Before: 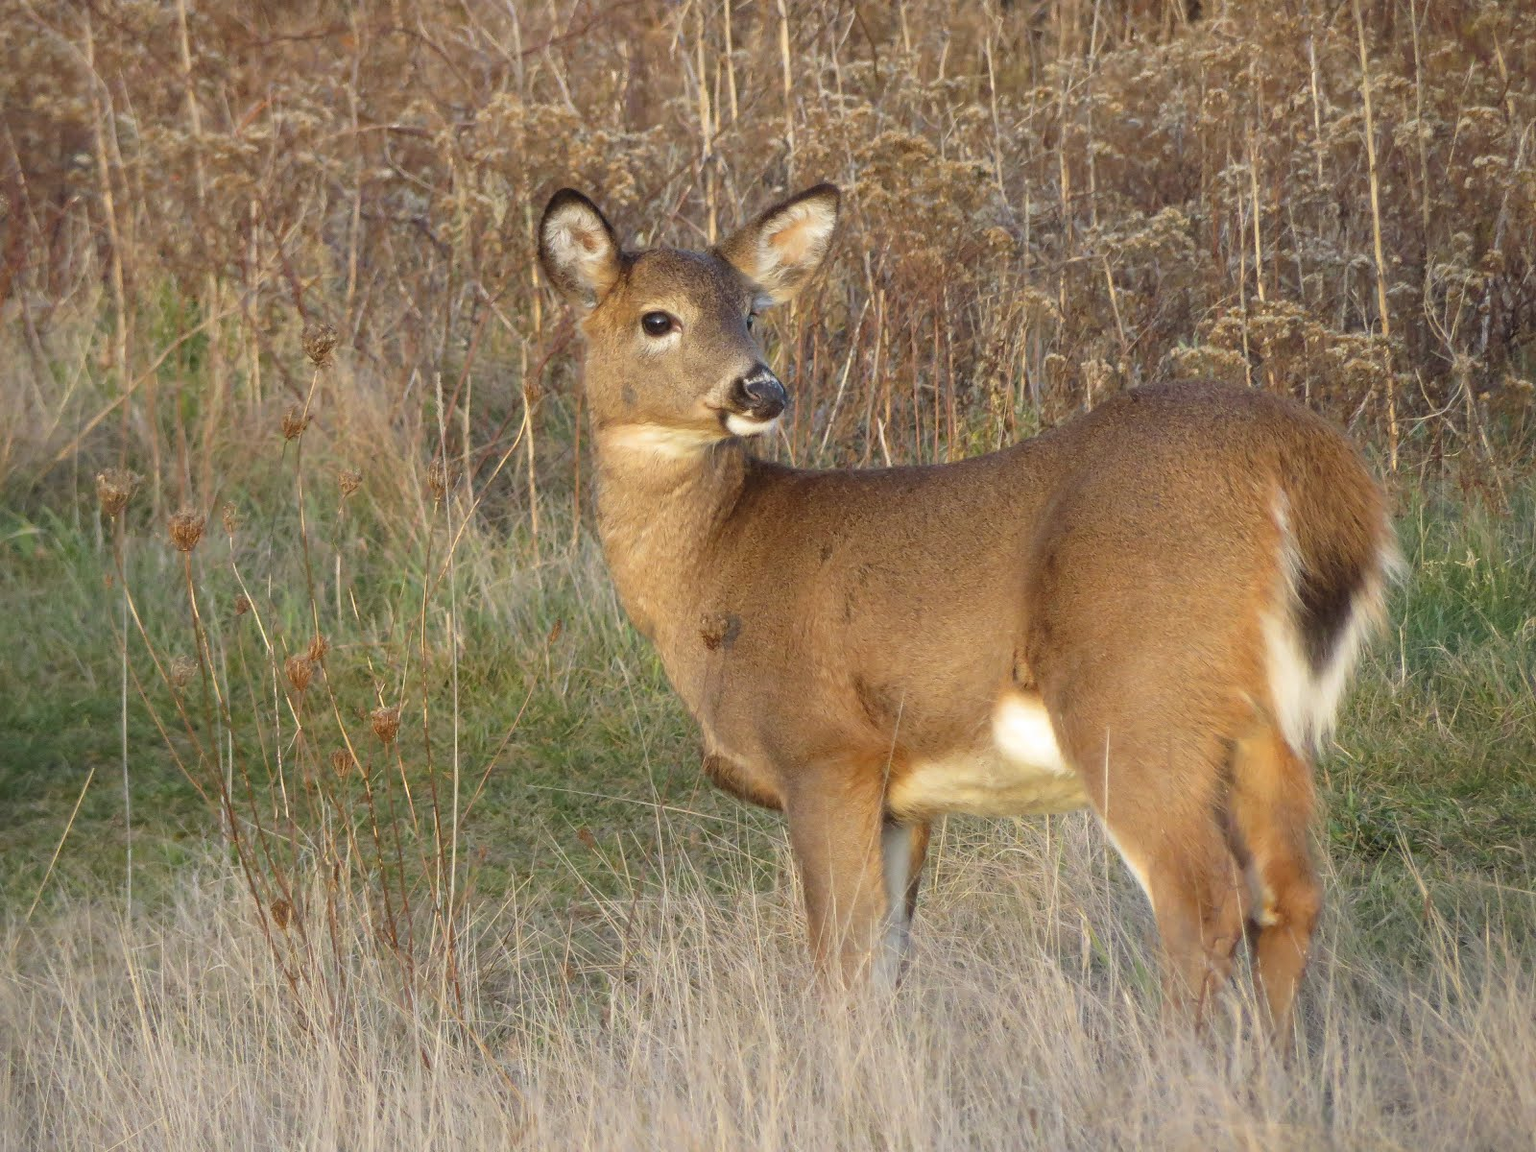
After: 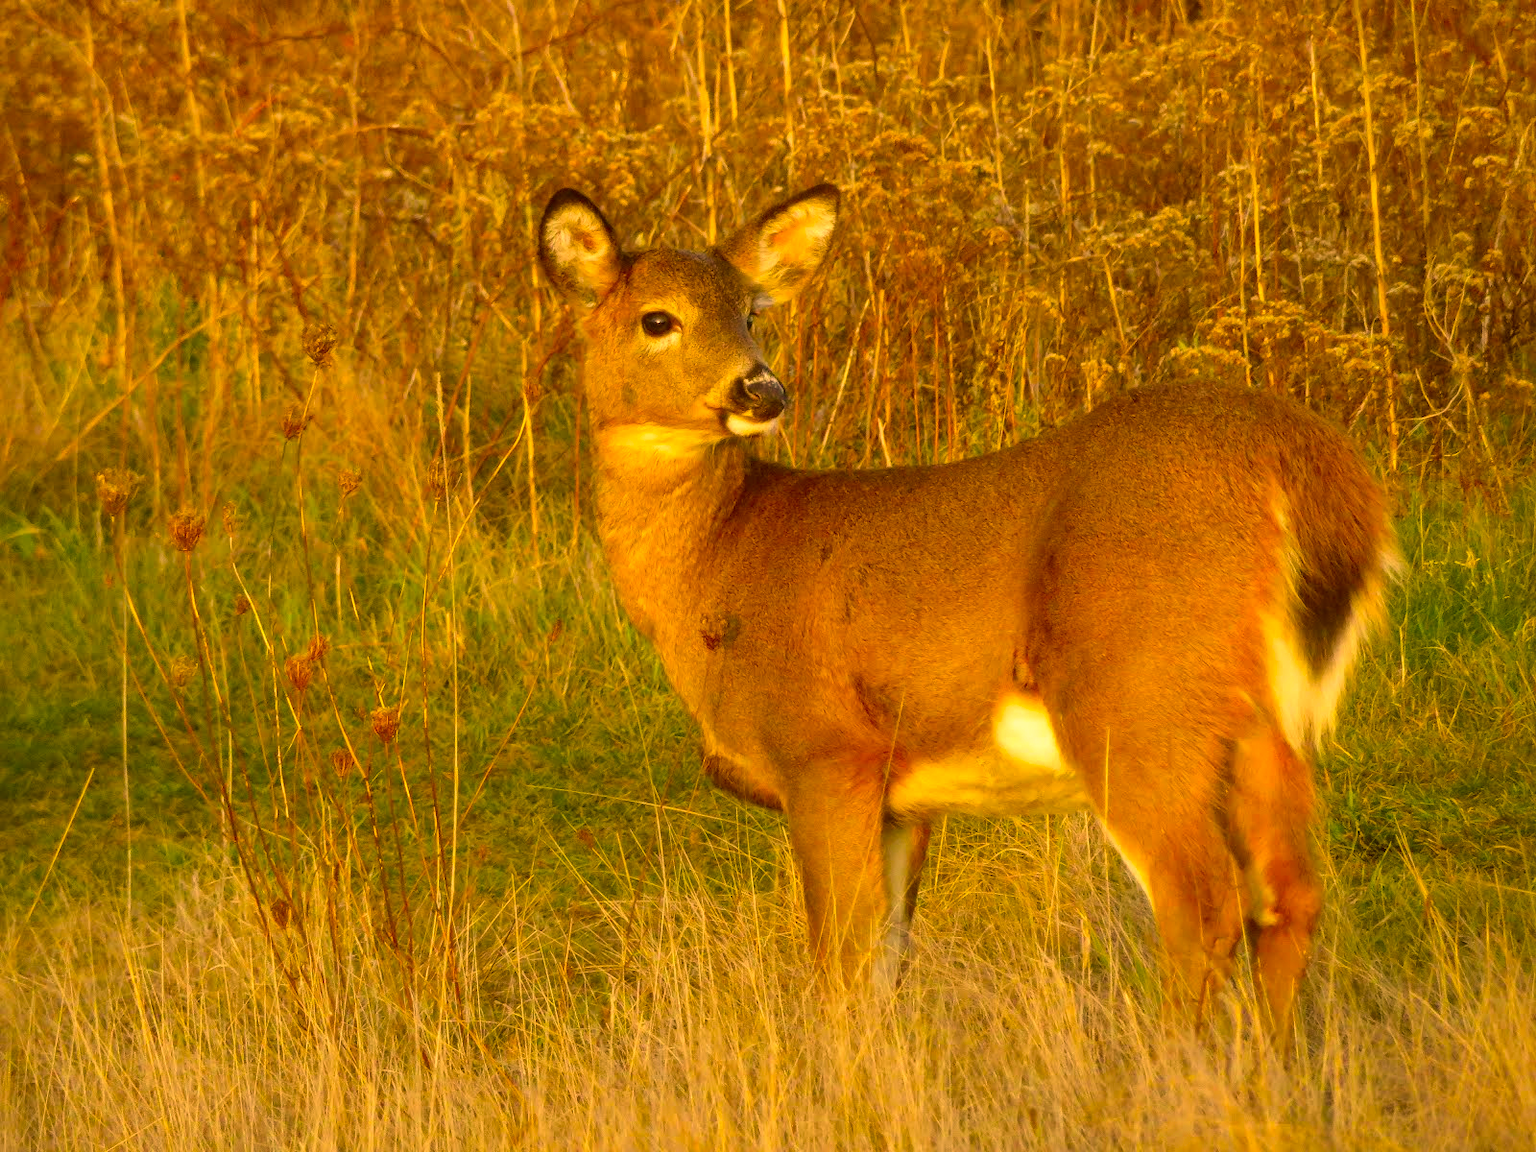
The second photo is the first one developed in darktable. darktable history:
color correction: highlights a* 11.15, highlights b* 30.55, shadows a* 2.76, shadows b* 16.87, saturation 1.74
shadows and highlights: shadows 61.25, soften with gaussian
local contrast: mode bilateral grid, contrast 20, coarseness 50, detail 120%, midtone range 0.2
velvia: on, module defaults
